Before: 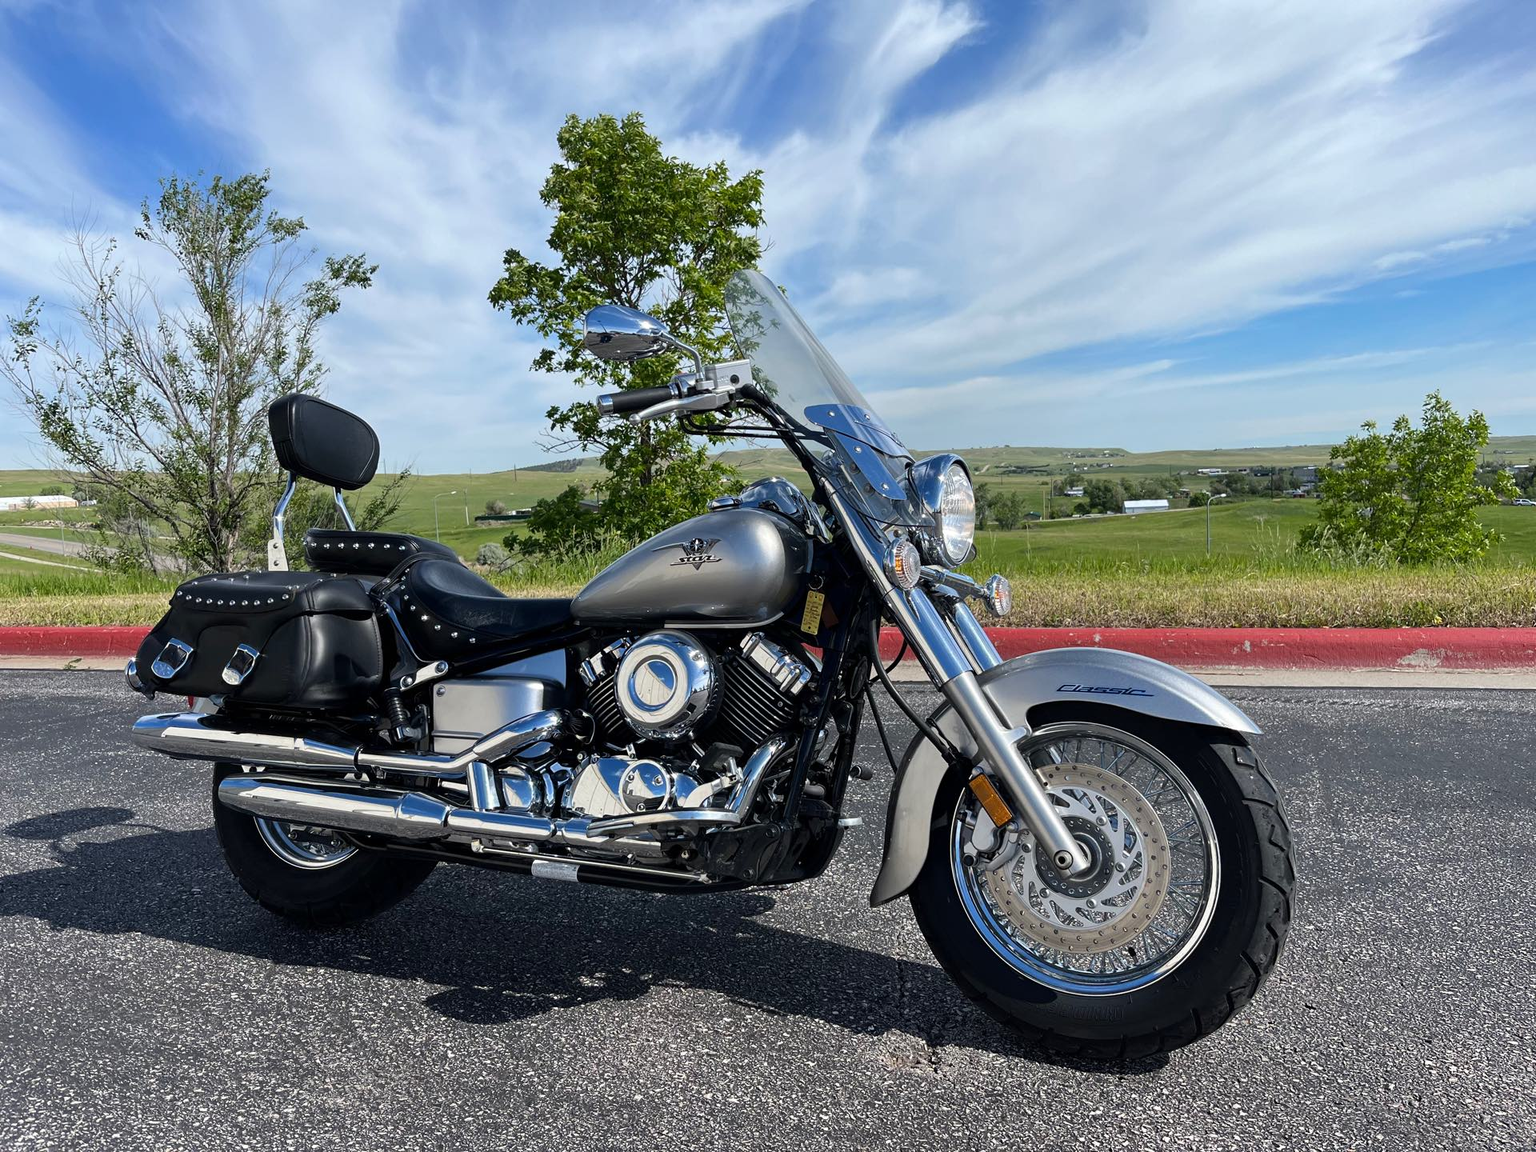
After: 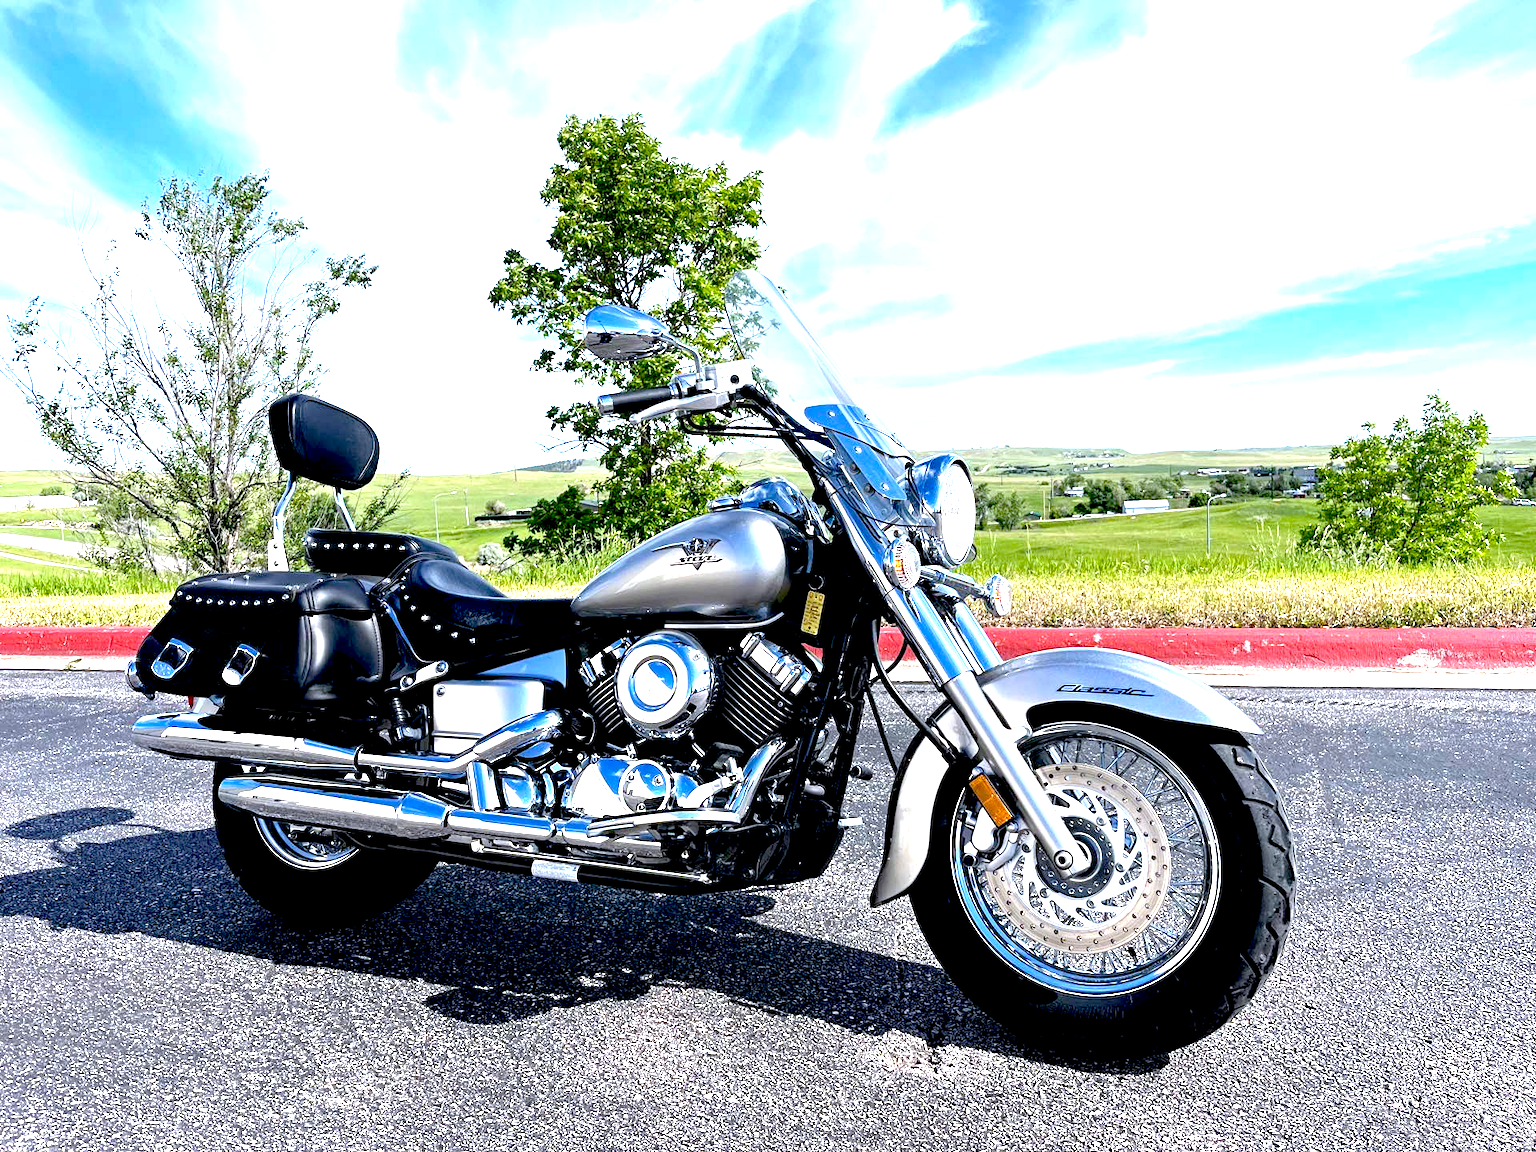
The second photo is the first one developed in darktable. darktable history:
exposure: black level correction 0.014, exposure 1.784 EV, compensate highlight preservation false
haze removal: compatibility mode true, adaptive false
color calibration: illuminant as shot in camera, x 0.358, y 0.373, temperature 4628.91 K
